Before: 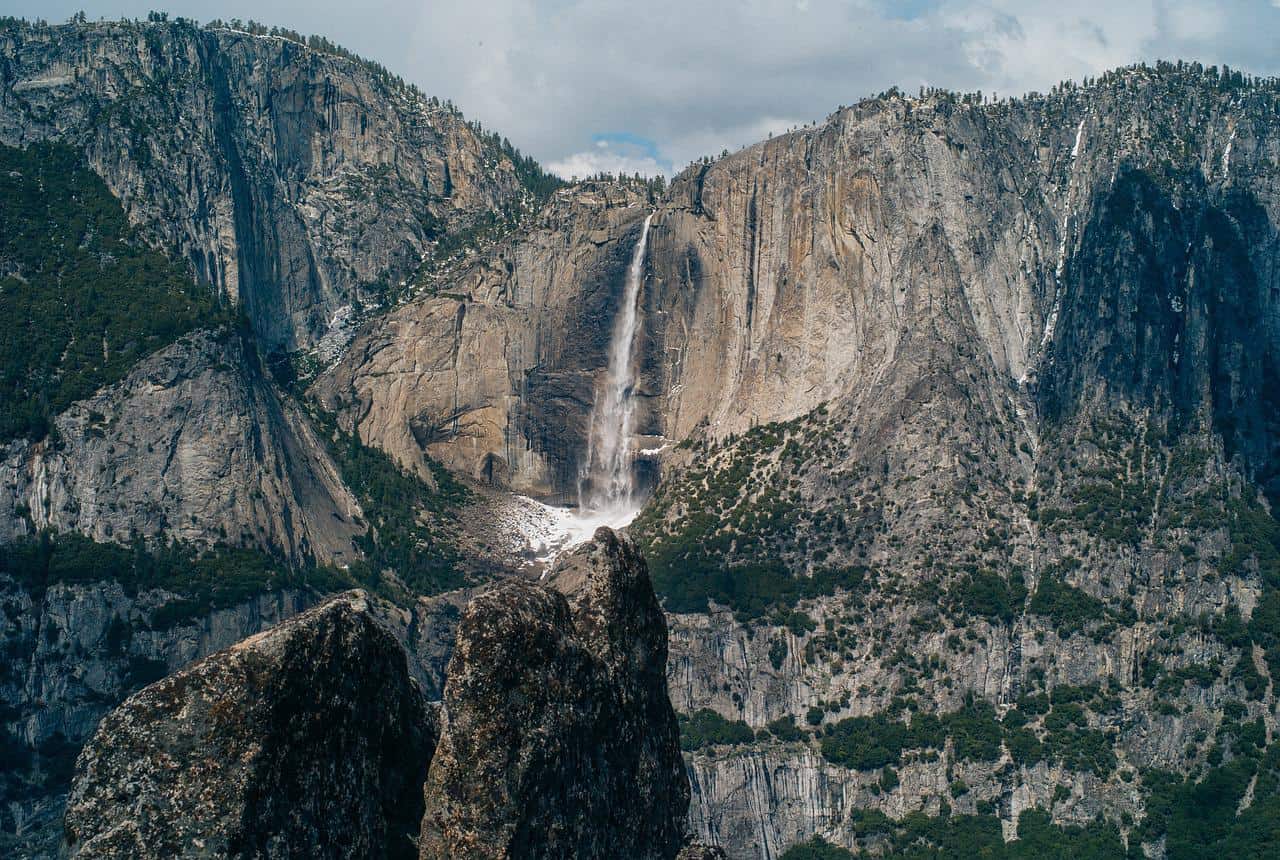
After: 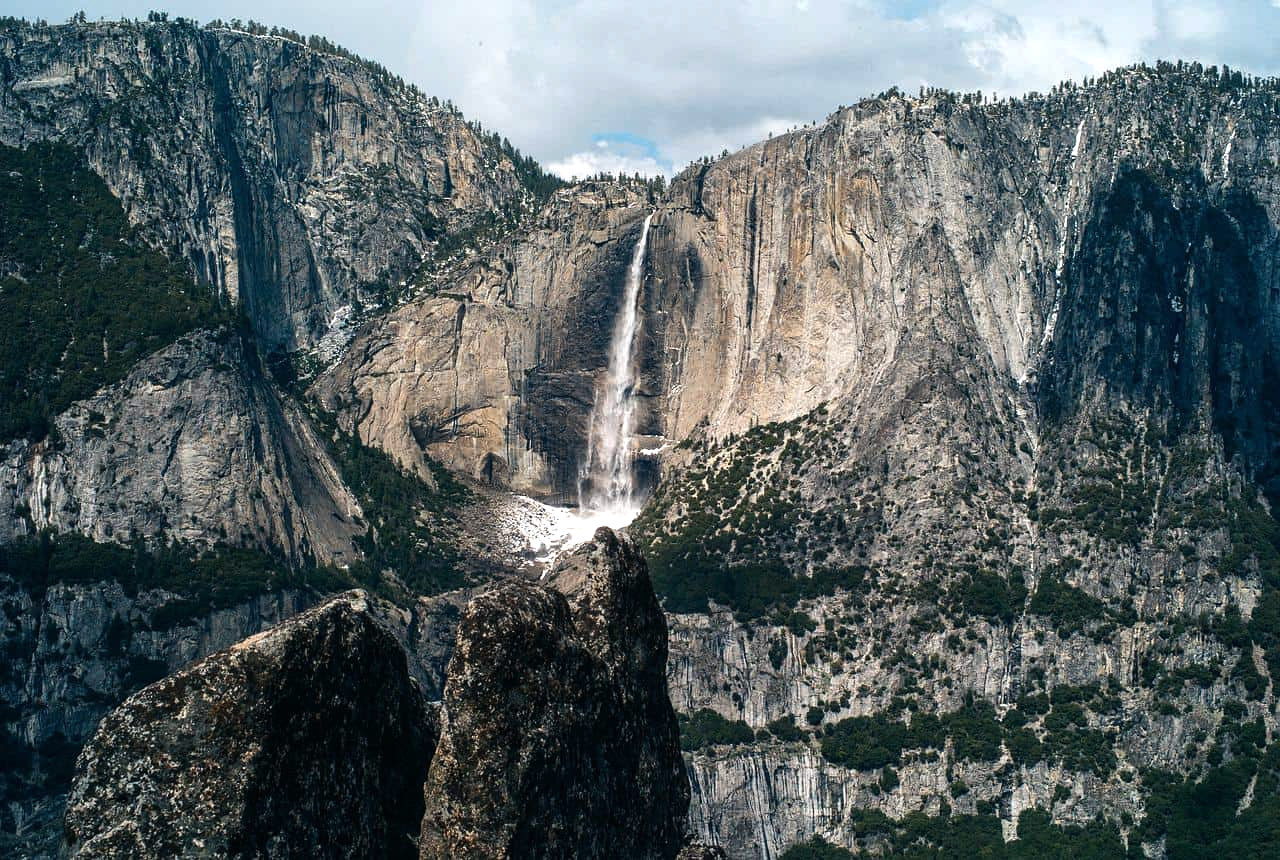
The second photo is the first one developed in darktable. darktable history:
tone equalizer: -8 EV -0.753 EV, -7 EV -0.737 EV, -6 EV -0.589 EV, -5 EV -0.387 EV, -3 EV 0.39 EV, -2 EV 0.6 EV, -1 EV 0.687 EV, +0 EV 0.773 EV, edges refinement/feathering 500, mask exposure compensation -1.57 EV, preserve details no
